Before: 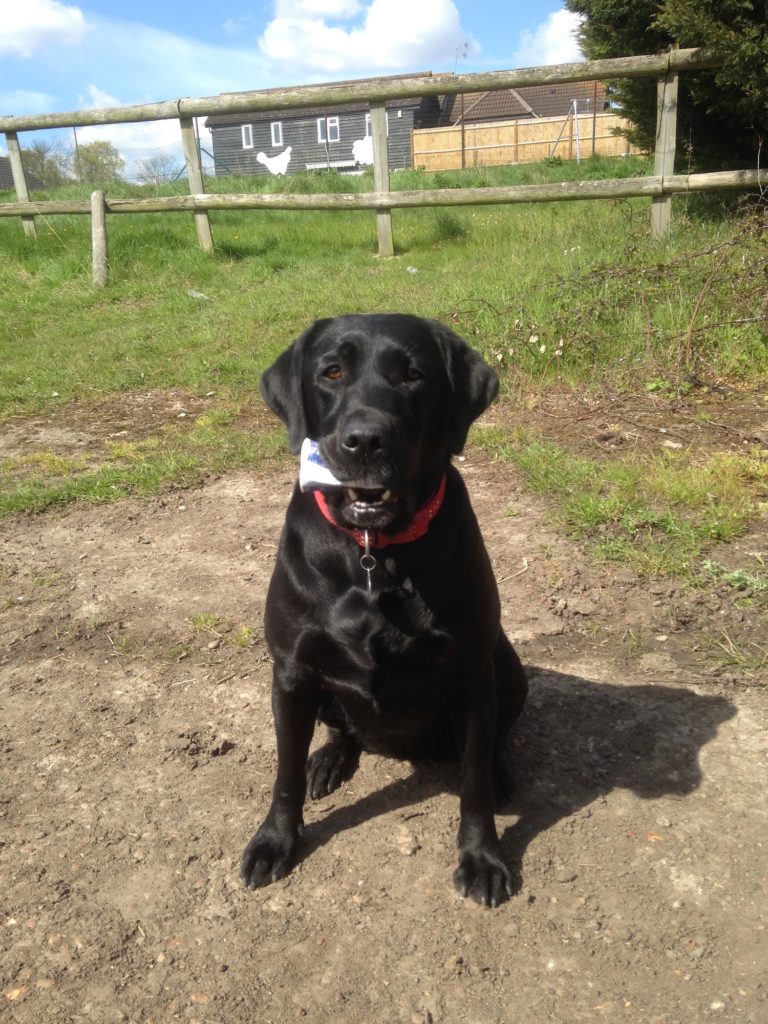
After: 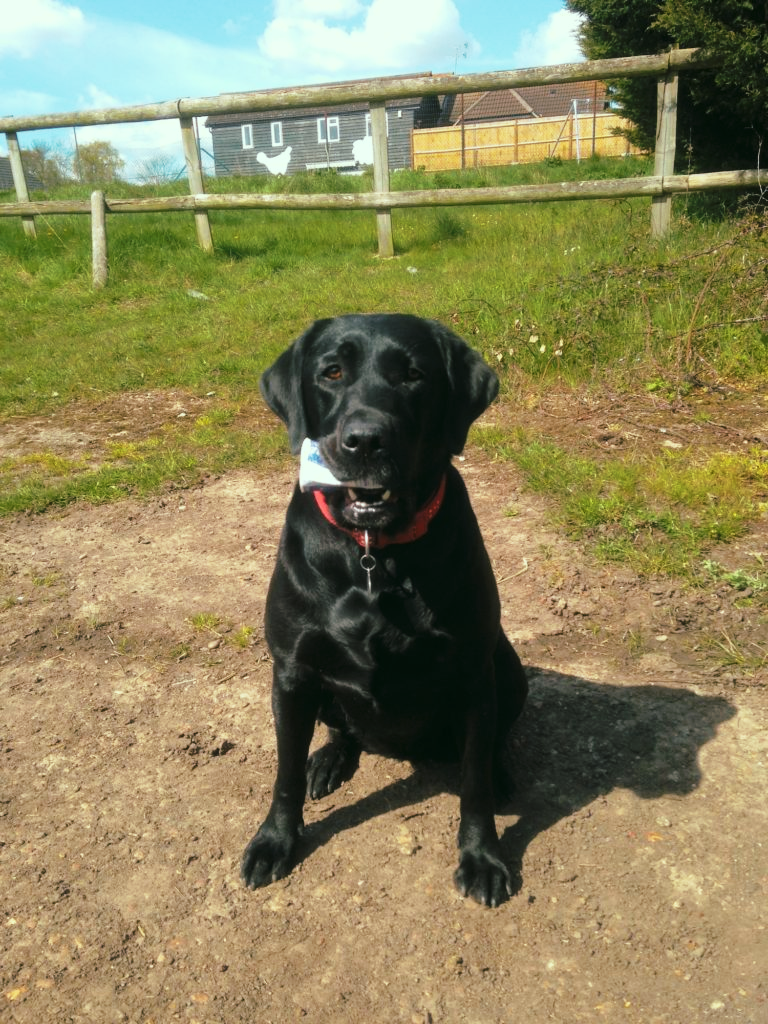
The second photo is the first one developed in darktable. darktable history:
tone curve: curves: ch0 [(0, 0) (0.003, 0.008) (0.011, 0.017) (0.025, 0.027) (0.044, 0.043) (0.069, 0.059) (0.1, 0.086) (0.136, 0.112) (0.177, 0.152) (0.224, 0.203) (0.277, 0.277) (0.335, 0.346) (0.399, 0.439) (0.468, 0.527) (0.543, 0.613) (0.623, 0.693) (0.709, 0.787) (0.801, 0.863) (0.898, 0.927) (1, 1)], preserve colors none
color look up table: target L [90.76, 91.54, 84.48, 64.41, 61.15, 62.06, 46.58, 50.46, 41.14, 37.14, 30.77, 22.59, 200.5, 80.21, 87.22, 64.46, 61.16, 56.28, 57.44, 53.61, 50.04, 47.13, 38.75, 29.64, 19.69, 85.12, 78.19, 85, 77.71, 68.11, 71.57, 54.17, 64.49, 50.17, 43.73, 33.06, 45.76, 28.21, 19.4, 11.99, 92.8, 86.2, 71.36, 71.8, 54.32, 57.09, 53.49, 42.17, 4.532], target a [-34.89, -36.2, -67.82, -59.13, -29.26, -45.58, -39.02, -12.61, -11.16, -30.2, -8.703, -22.9, 0, -0.92, -1.229, 0.256, 36.75, 50.42, 17.18, 27.94, 69.46, 61.39, 54.01, 39.26, 12.28, -10.8, 18.62, 12.26, 28.01, 40.84, 5.946, 22.51, -7.993, 45.58, 4.709, -4.474, 19.01, 31.33, 4.958, -3.908, -48.21, -51.43, -39, -21.22, -38.96, -19.29, -20.64, -16.72, -7.959], target b [70.98, 88.15, 38.02, 56.92, 55.74, 25.99, 39.96, 25.49, 37.7, 23.17, 31.05, 14.4, 0, 68.53, 3.839, 60.42, 29.57, 18.67, 9.346, 51.27, 24.68, 42.48, 12.12, 31.63, 26.1, -17.92, -3.169, -19.7, -28.08, -12.95, -35.15, -16.52, -46.78, -31.3, -57.48, 0.334, -61.52, -8.828, -30.06, -19.73, -8.967, 3.457, -17.85, -34.69, 4.26, -23.61, -3.183, -15.36, 0.671], num patches 49
